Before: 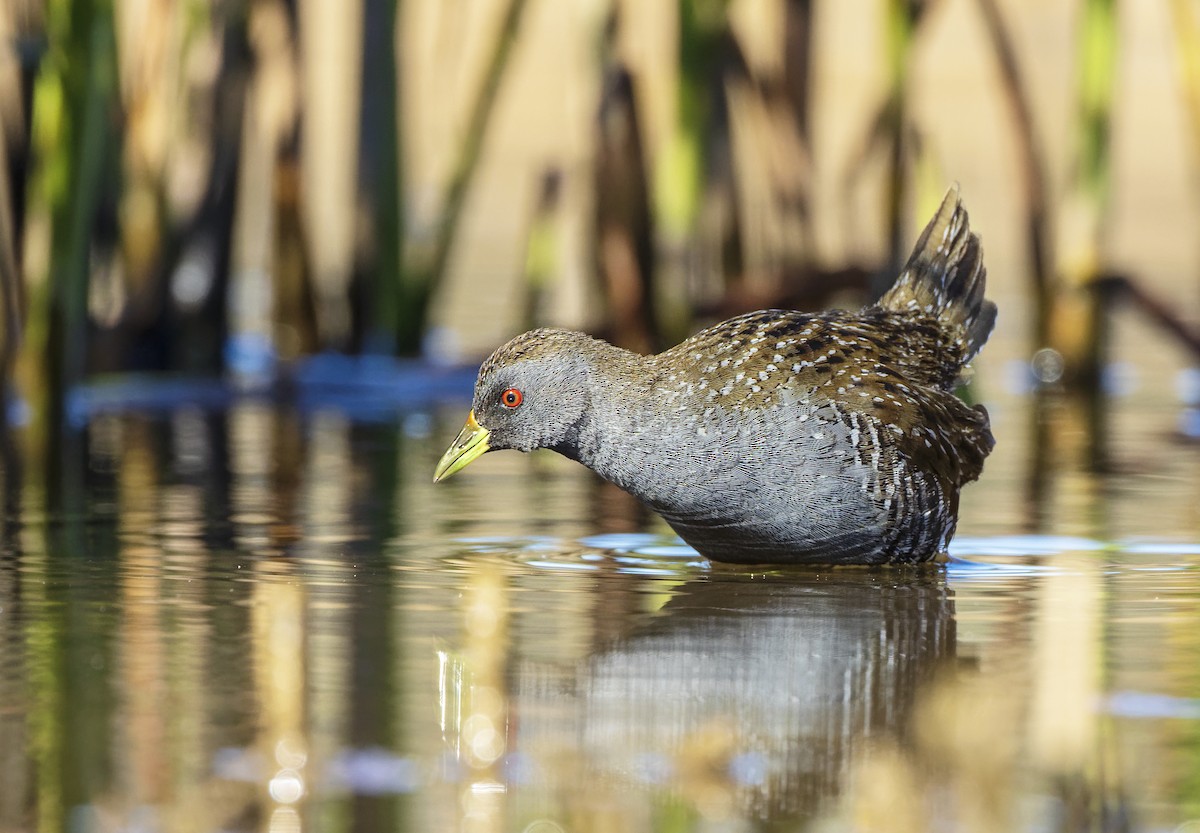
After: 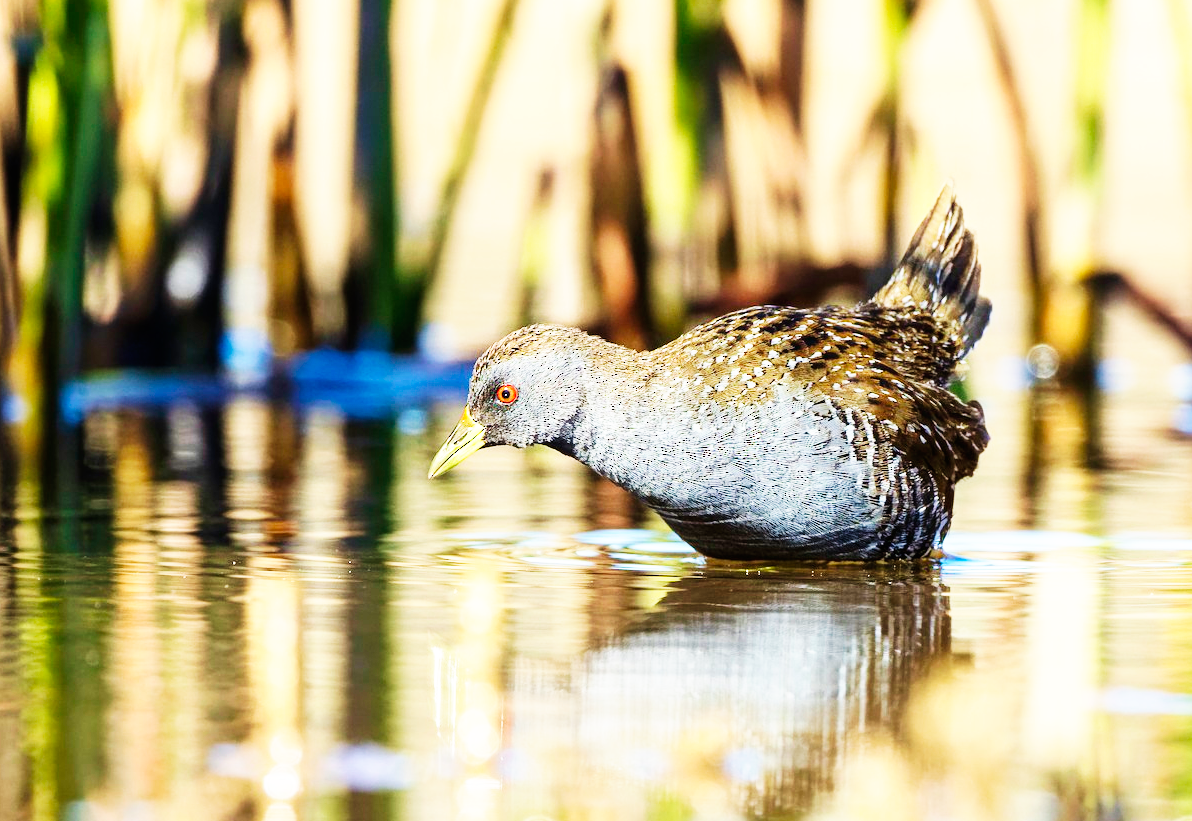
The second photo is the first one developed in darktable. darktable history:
velvia: on, module defaults
base curve: curves: ch0 [(0, 0) (0.007, 0.004) (0.027, 0.03) (0.046, 0.07) (0.207, 0.54) (0.442, 0.872) (0.673, 0.972) (1, 1)], preserve colors none
crop: left 0.448%, top 0.599%, right 0.187%, bottom 0.774%
